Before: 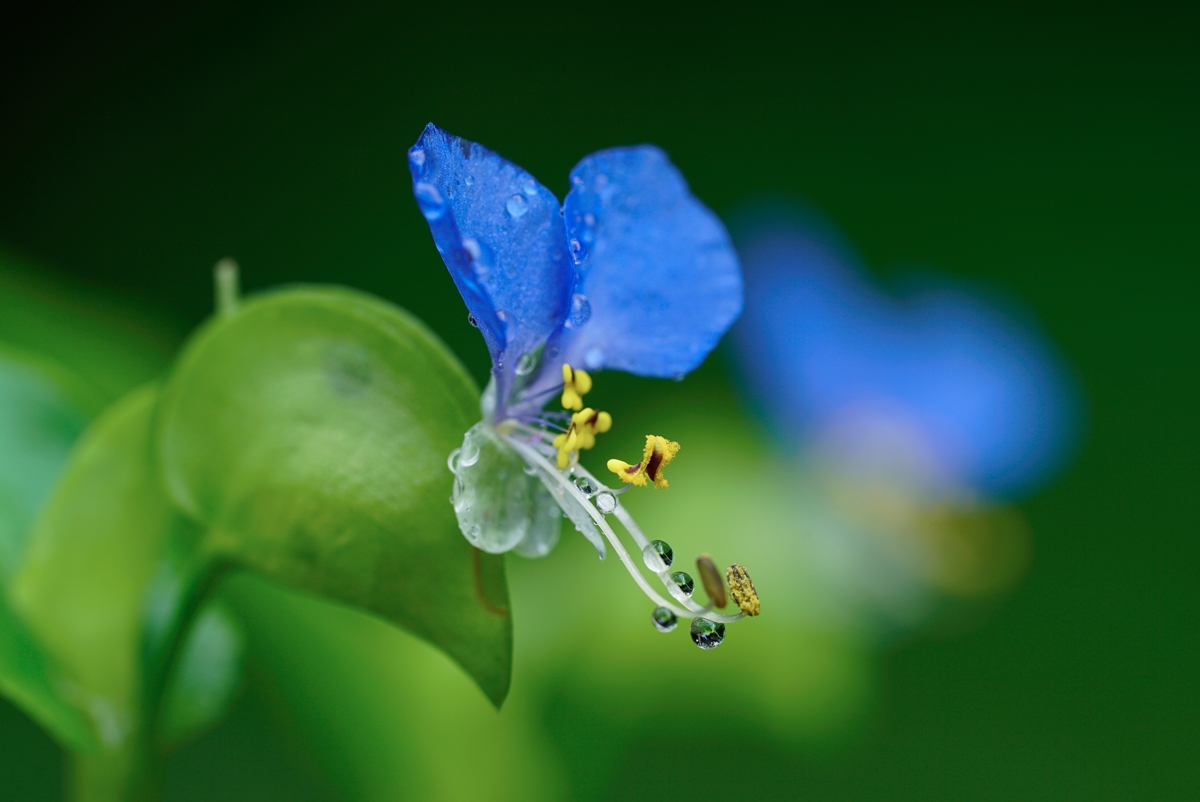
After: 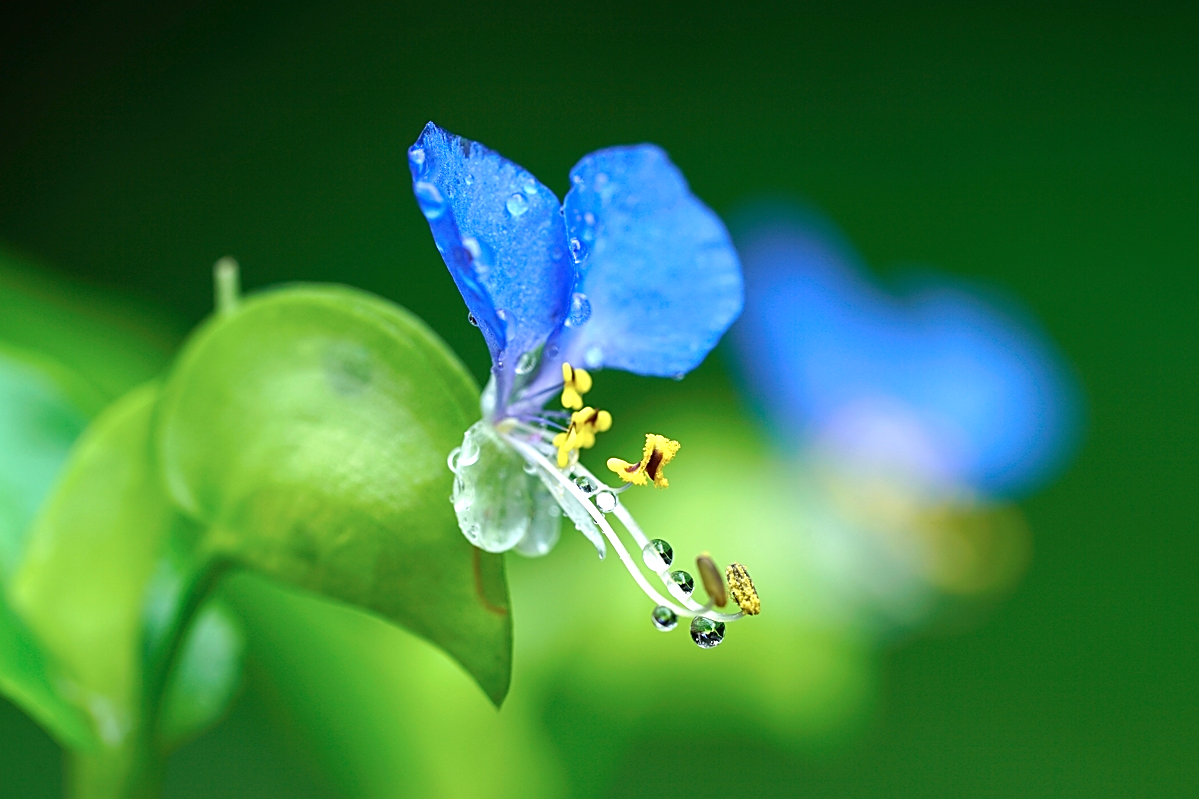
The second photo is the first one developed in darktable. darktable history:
crop: top 0.142%, bottom 0.128%
exposure: exposure 0.923 EV, compensate highlight preservation false
sharpen: on, module defaults
